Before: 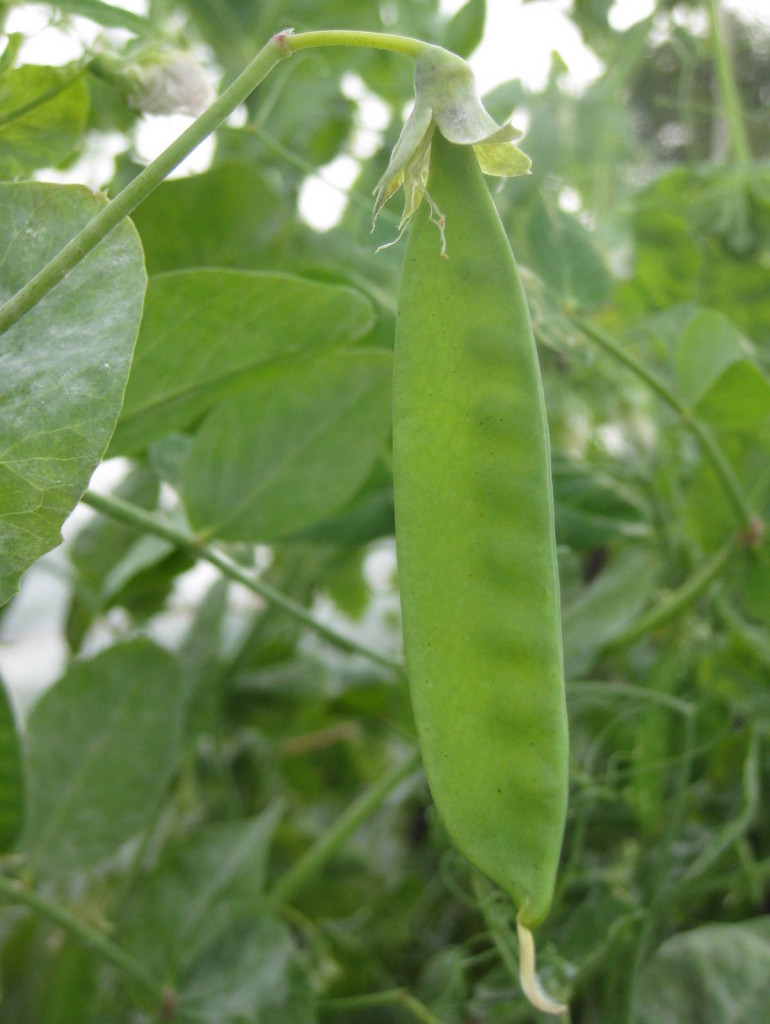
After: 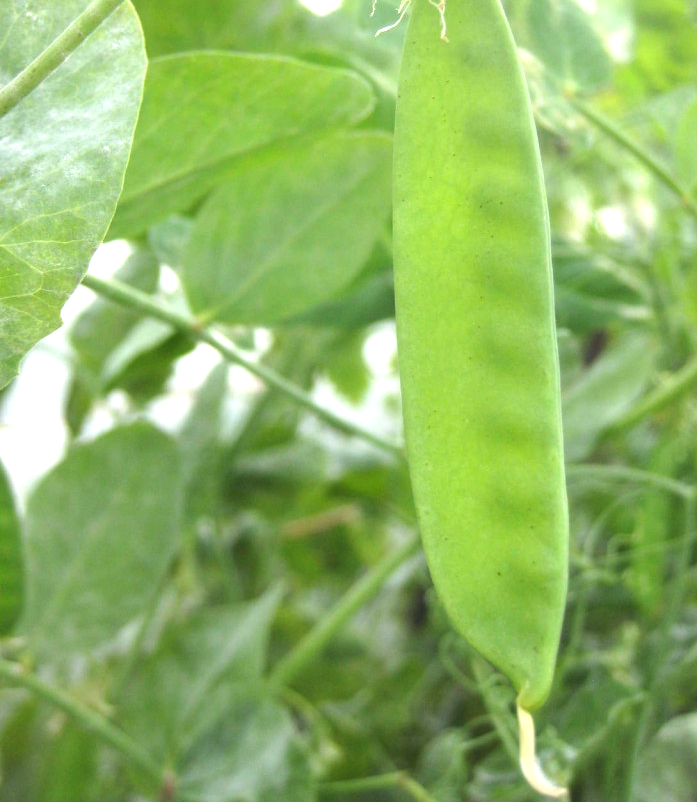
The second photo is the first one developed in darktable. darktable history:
exposure: black level correction 0, exposure 1.107 EV, compensate exposure bias true, compensate highlight preservation false
haze removal: strength -0.041, compatibility mode true, adaptive false
crop: top 21.271%, right 9.387%, bottom 0.347%
